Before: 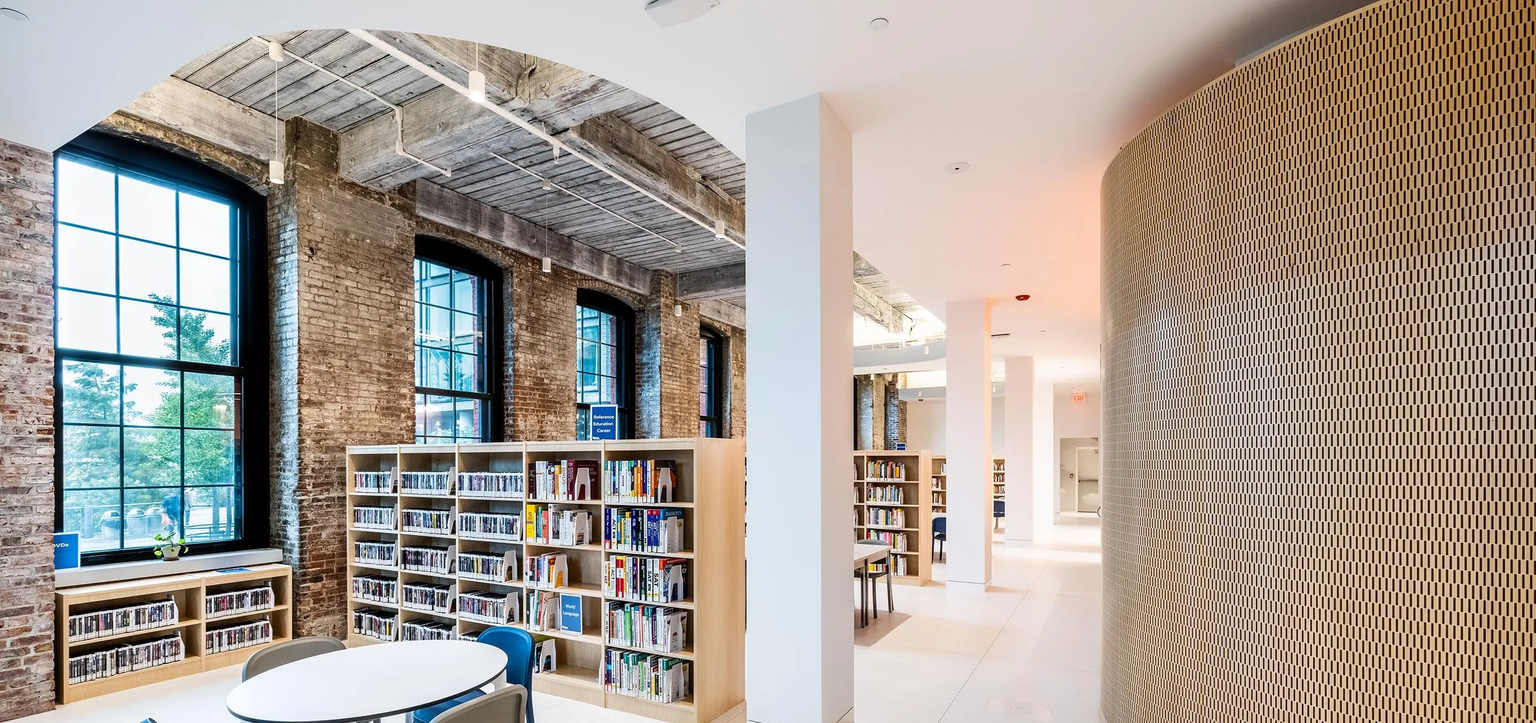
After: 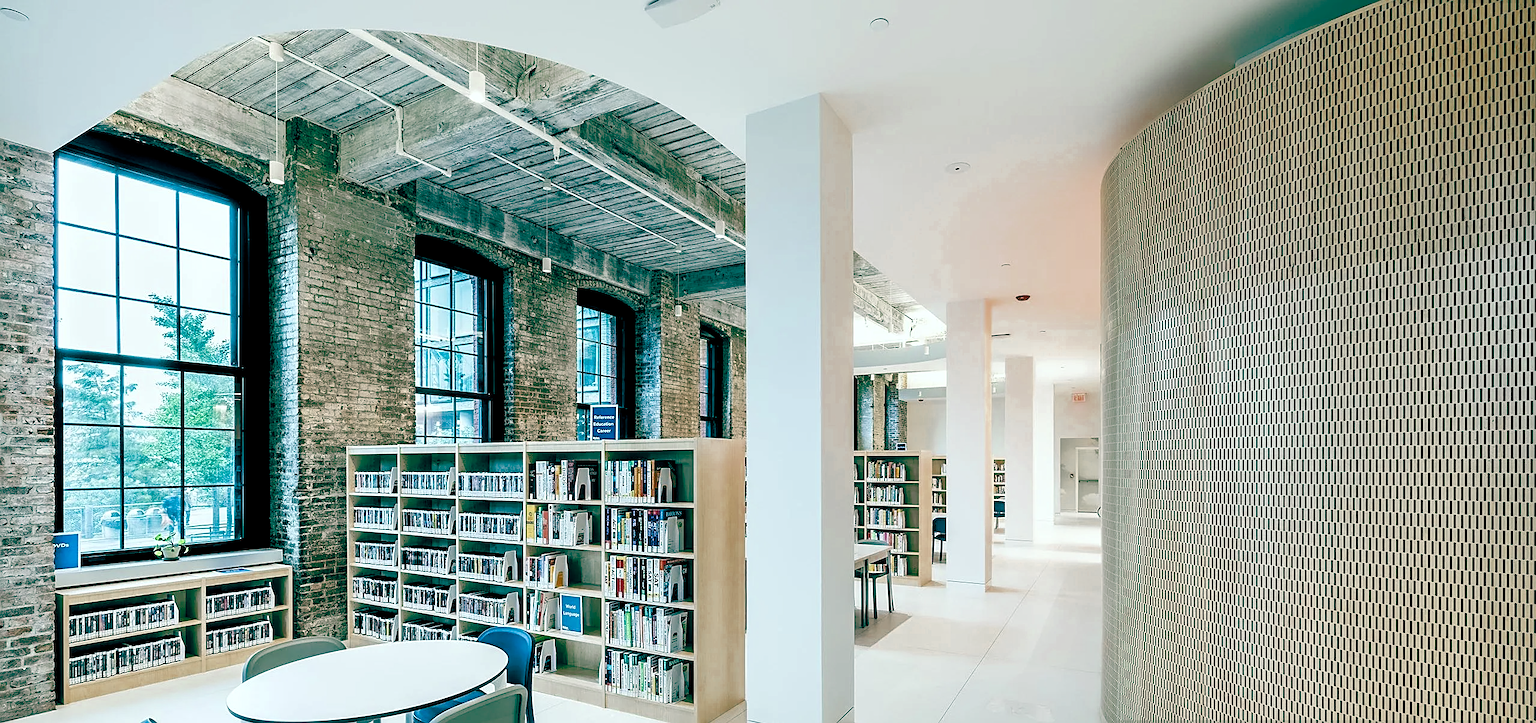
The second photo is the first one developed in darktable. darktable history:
color zones: curves: ch0 [(0.11, 0.396) (0.195, 0.36) (0.25, 0.5) (0.303, 0.412) (0.357, 0.544) (0.75, 0.5) (0.967, 0.328)]; ch1 [(0, 0.468) (0.112, 0.512) (0.202, 0.6) (0.25, 0.5) (0.307, 0.352) (0.357, 0.544) (0.75, 0.5) (0.963, 0.524)]
sharpen: on, module defaults
color balance rgb: global offset › luminance -0.533%, global offset › chroma 0.903%, global offset › hue 175.71°, linear chroma grading › shadows -7.055%, linear chroma grading › highlights -7.802%, linear chroma grading › global chroma -10.042%, linear chroma grading › mid-tones -7.578%, perceptual saturation grading › global saturation 20%, perceptual saturation grading › highlights -49.2%, perceptual saturation grading › shadows 26.101%, global vibrance 20%
